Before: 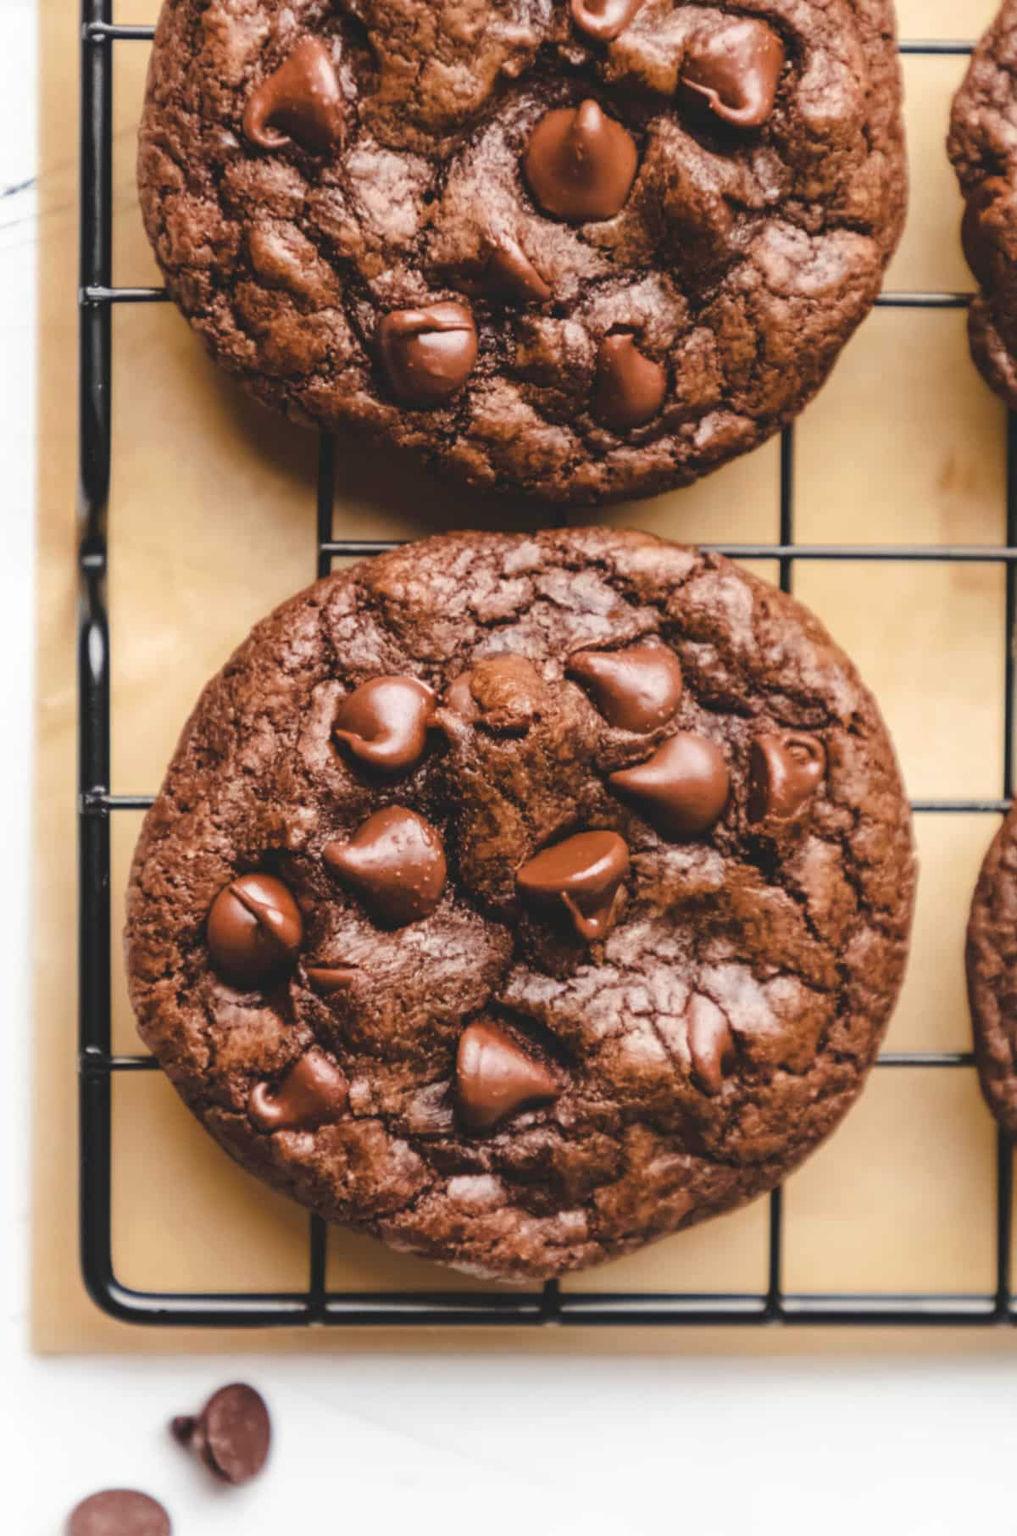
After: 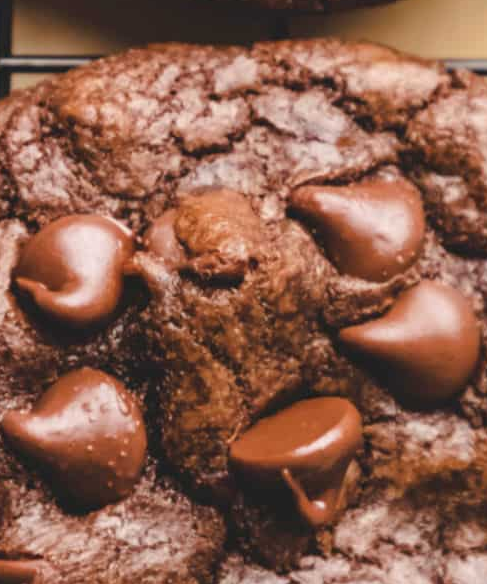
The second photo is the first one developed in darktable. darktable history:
crop: left 31.699%, top 32.187%, right 27.69%, bottom 35.562%
